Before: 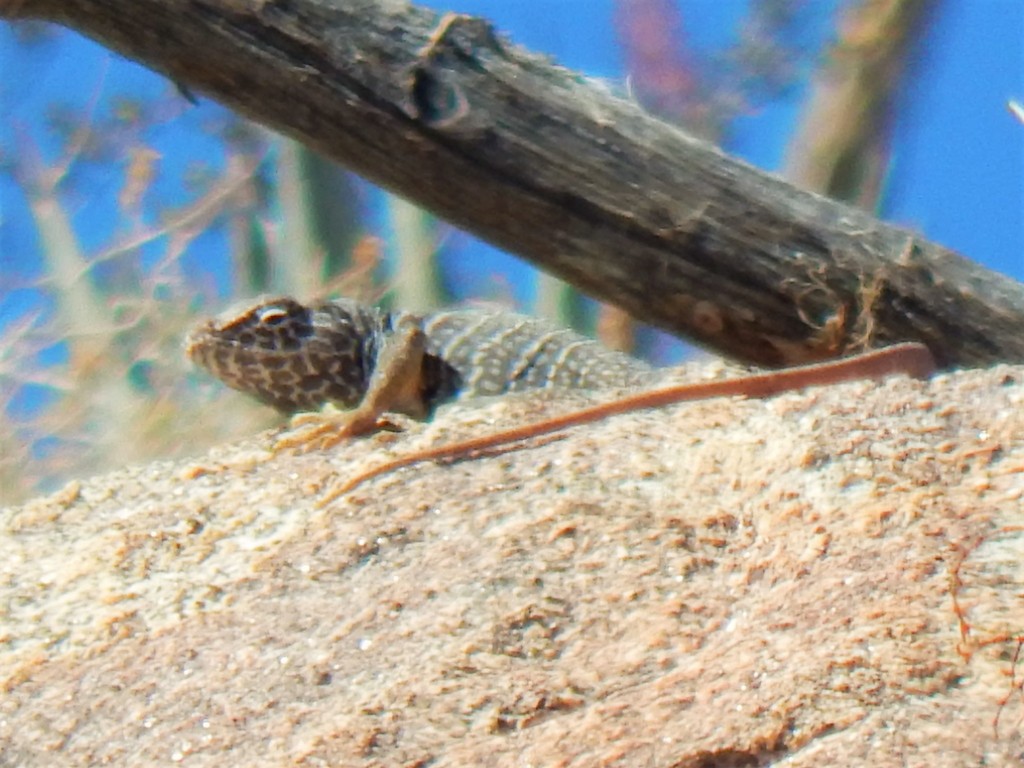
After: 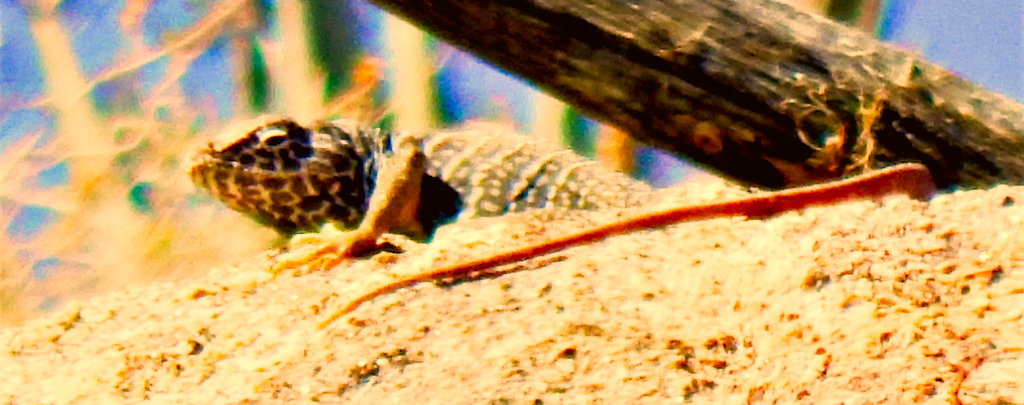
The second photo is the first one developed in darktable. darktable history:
tone curve: curves: ch0 [(0, 0.013) (0.054, 0.018) (0.205, 0.191) (0.289, 0.292) (0.39, 0.424) (0.493, 0.551) (0.647, 0.752) (0.796, 0.887) (1, 0.998)]; ch1 [(0, 0) (0.371, 0.339) (0.477, 0.452) (0.494, 0.495) (0.501, 0.501) (0.51, 0.516) (0.54, 0.557) (0.572, 0.605) (0.66, 0.701) (0.783, 0.804) (1, 1)]; ch2 [(0, 0) (0.32, 0.281) (0.403, 0.399) (0.441, 0.428) (0.47, 0.469) (0.498, 0.496) (0.524, 0.543) (0.551, 0.579) (0.633, 0.665) (0.7, 0.711) (1, 1)], preserve colors none
crop and rotate: top 23.419%, bottom 23.842%
exposure: black level correction 0.009, exposure 0.016 EV, compensate exposure bias true, compensate highlight preservation false
color correction: highlights a* 18.67, highlights b* 35.17, shadows a* 1.41, shadows b* 6.35, saturation 1.05
contrast equalizer: octaves 7, y [[0.6 ×6], [0.55 ×6], [0 ×6], [0 ×6], [0 ×6]]
color balance rgb: linear chroma grading › shadows 31.927%, linear chroma grading › global chroma -2.049%, linear chroma grading › mid-tones 4.432%, perceptual saturation grading › global saturation 20%, perceptual saturation grading › highlights -25.721%, perceptual saturation grading › shadows 26%
